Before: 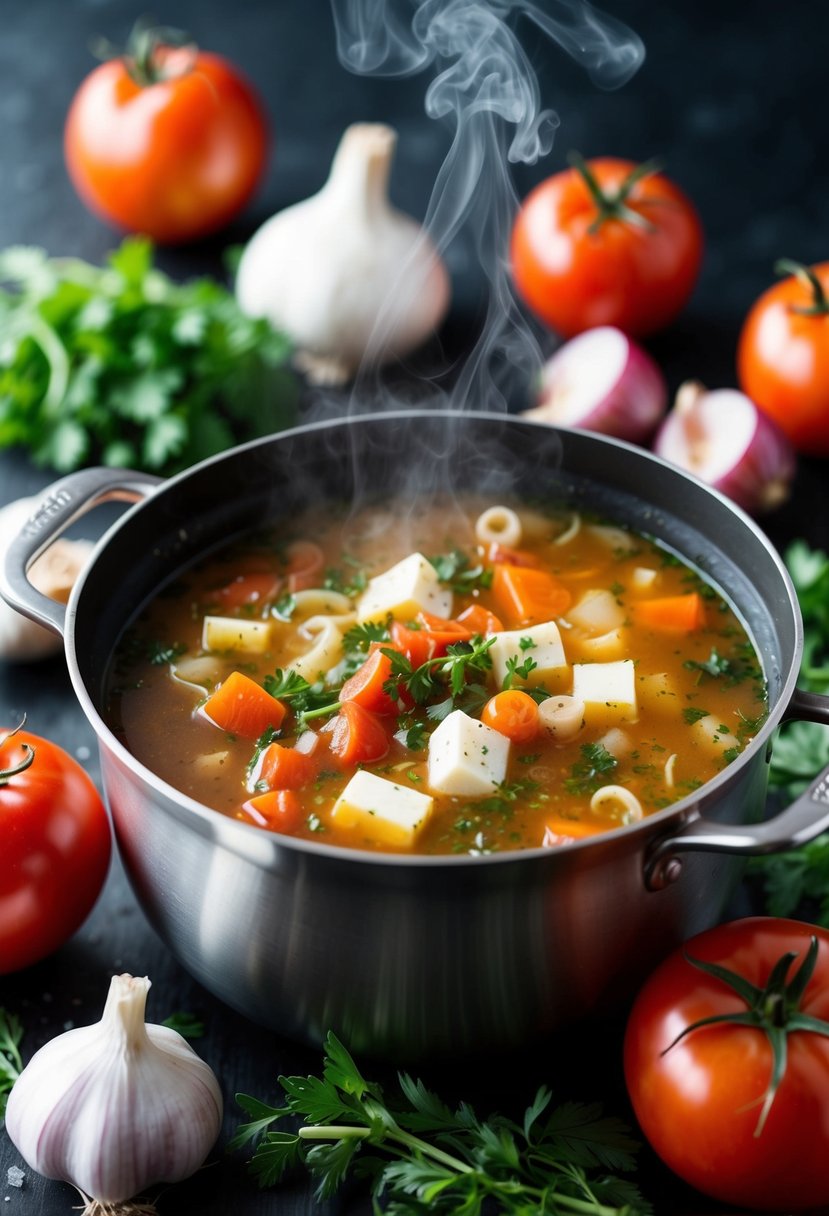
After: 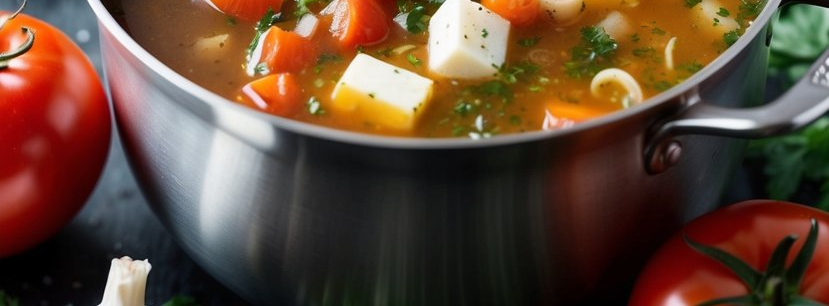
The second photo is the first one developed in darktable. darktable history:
crop and rotate: top 58.965%, bottom 15.81%
